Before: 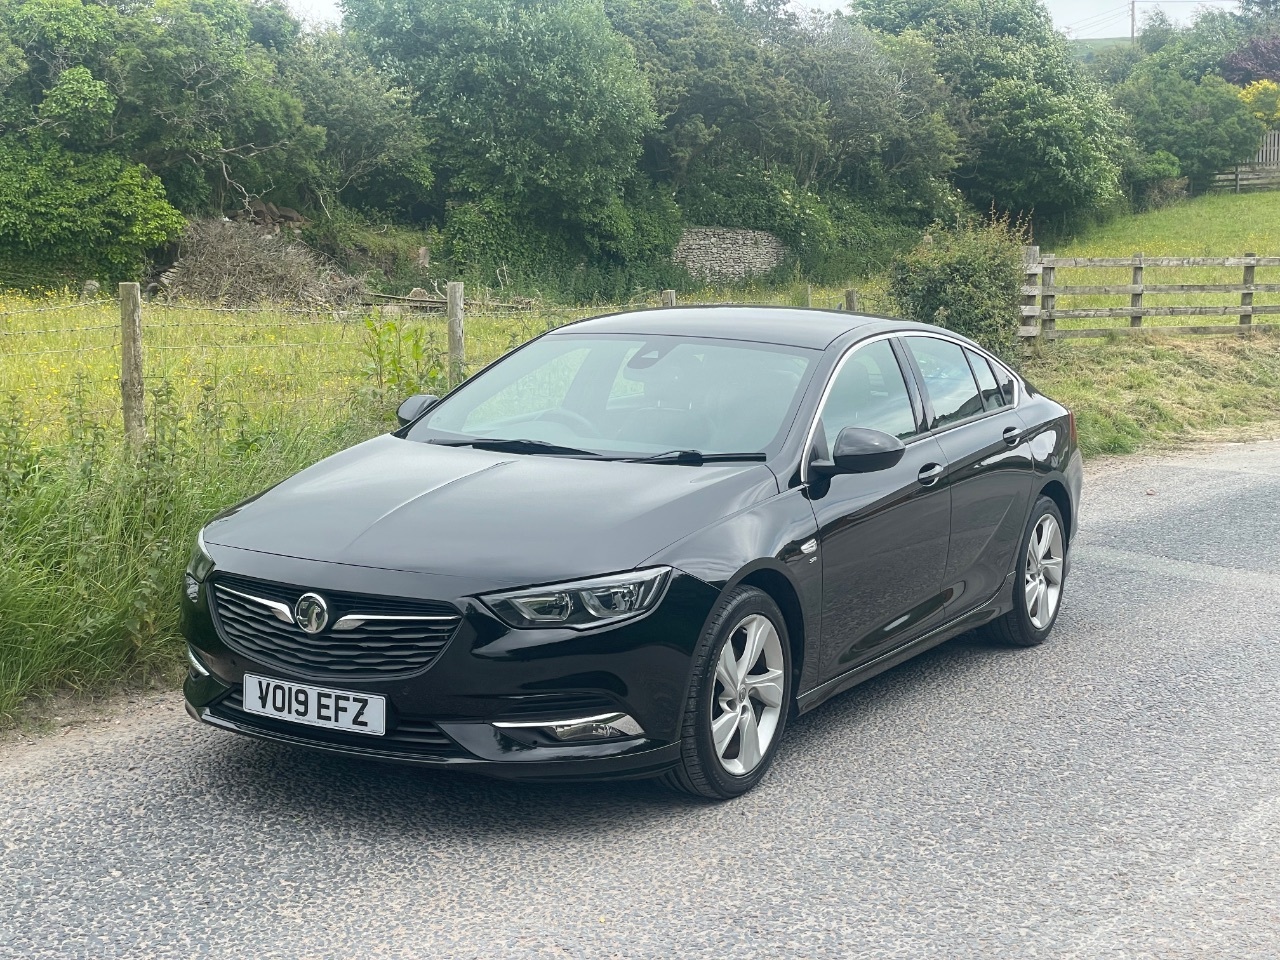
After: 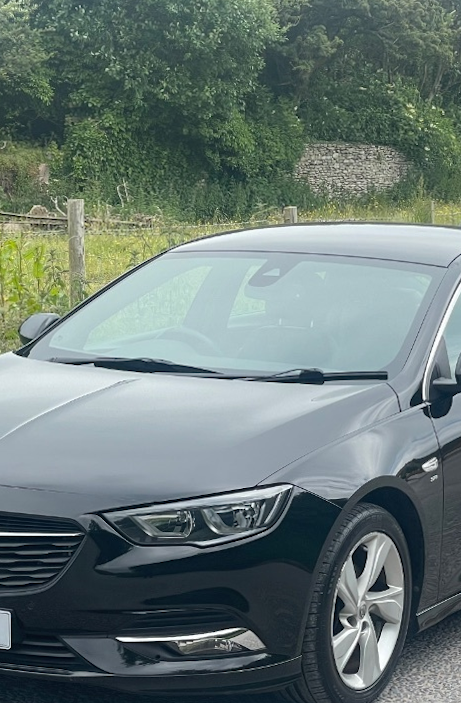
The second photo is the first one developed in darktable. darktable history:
crop and rotate: left 29.476%, top 10.214%, right 35.32%, bottom 17.333%
rotate and perspective: lens shift (vertical) 0.048, lens shift (horizontal) -0.024, automatic cropping off
